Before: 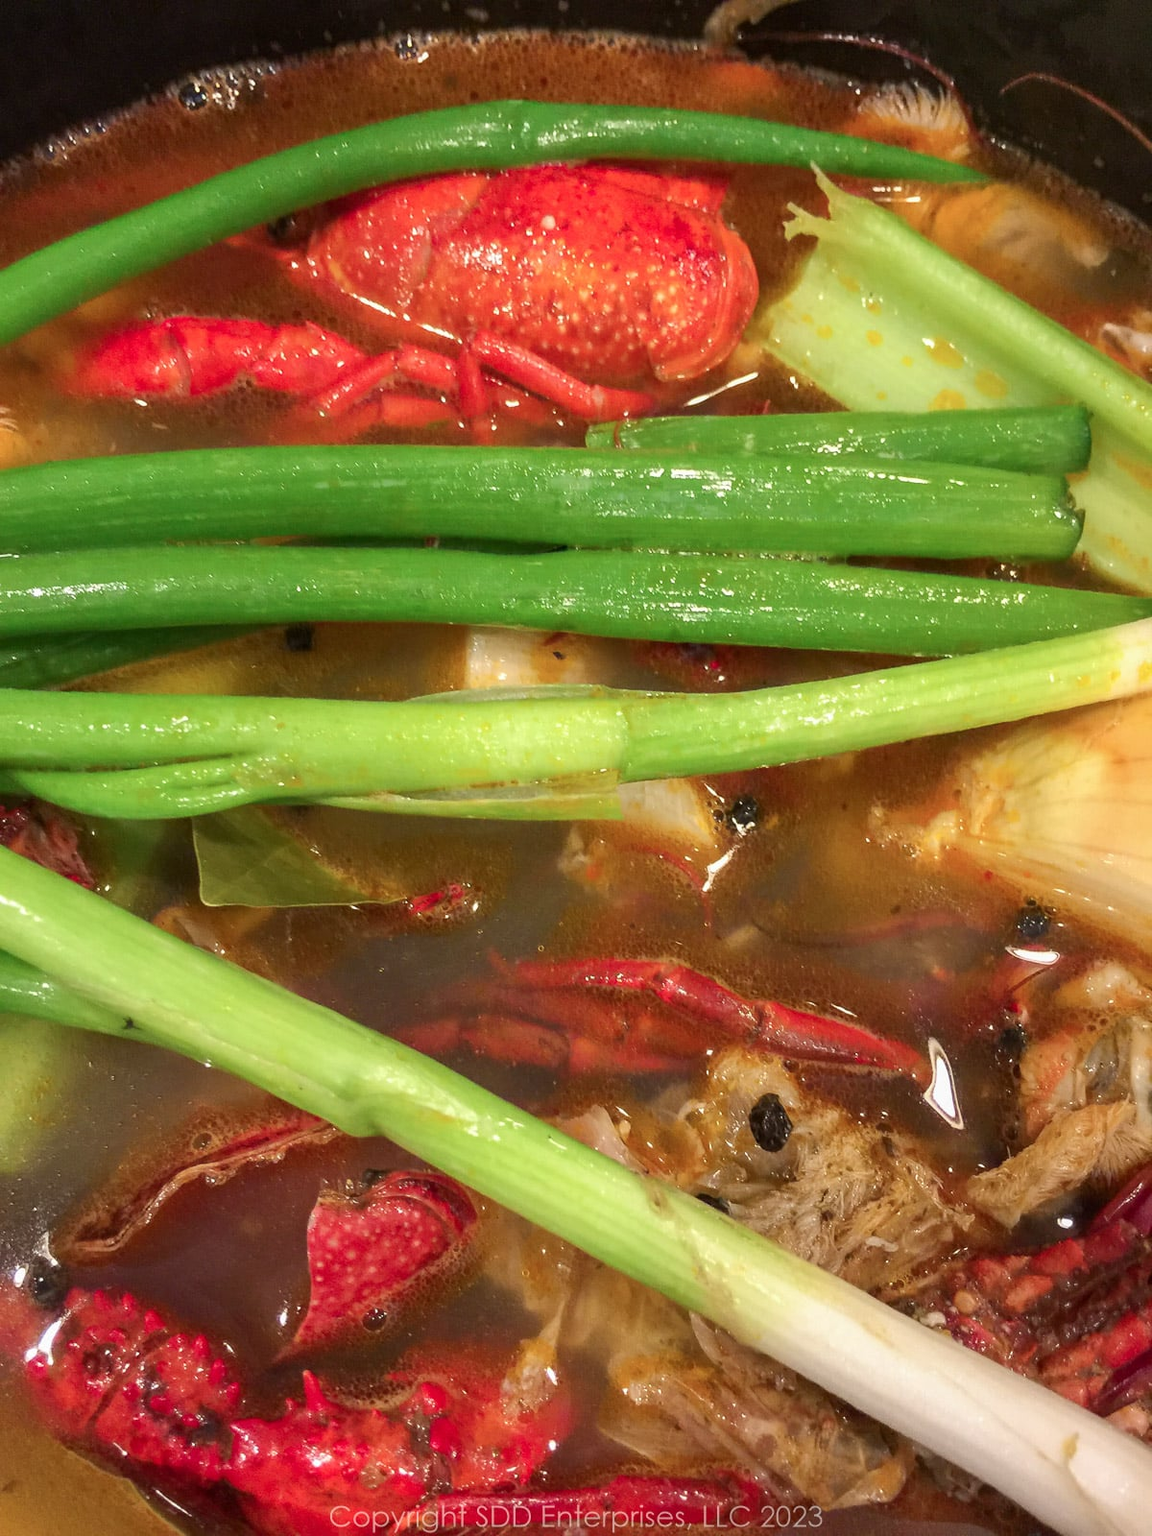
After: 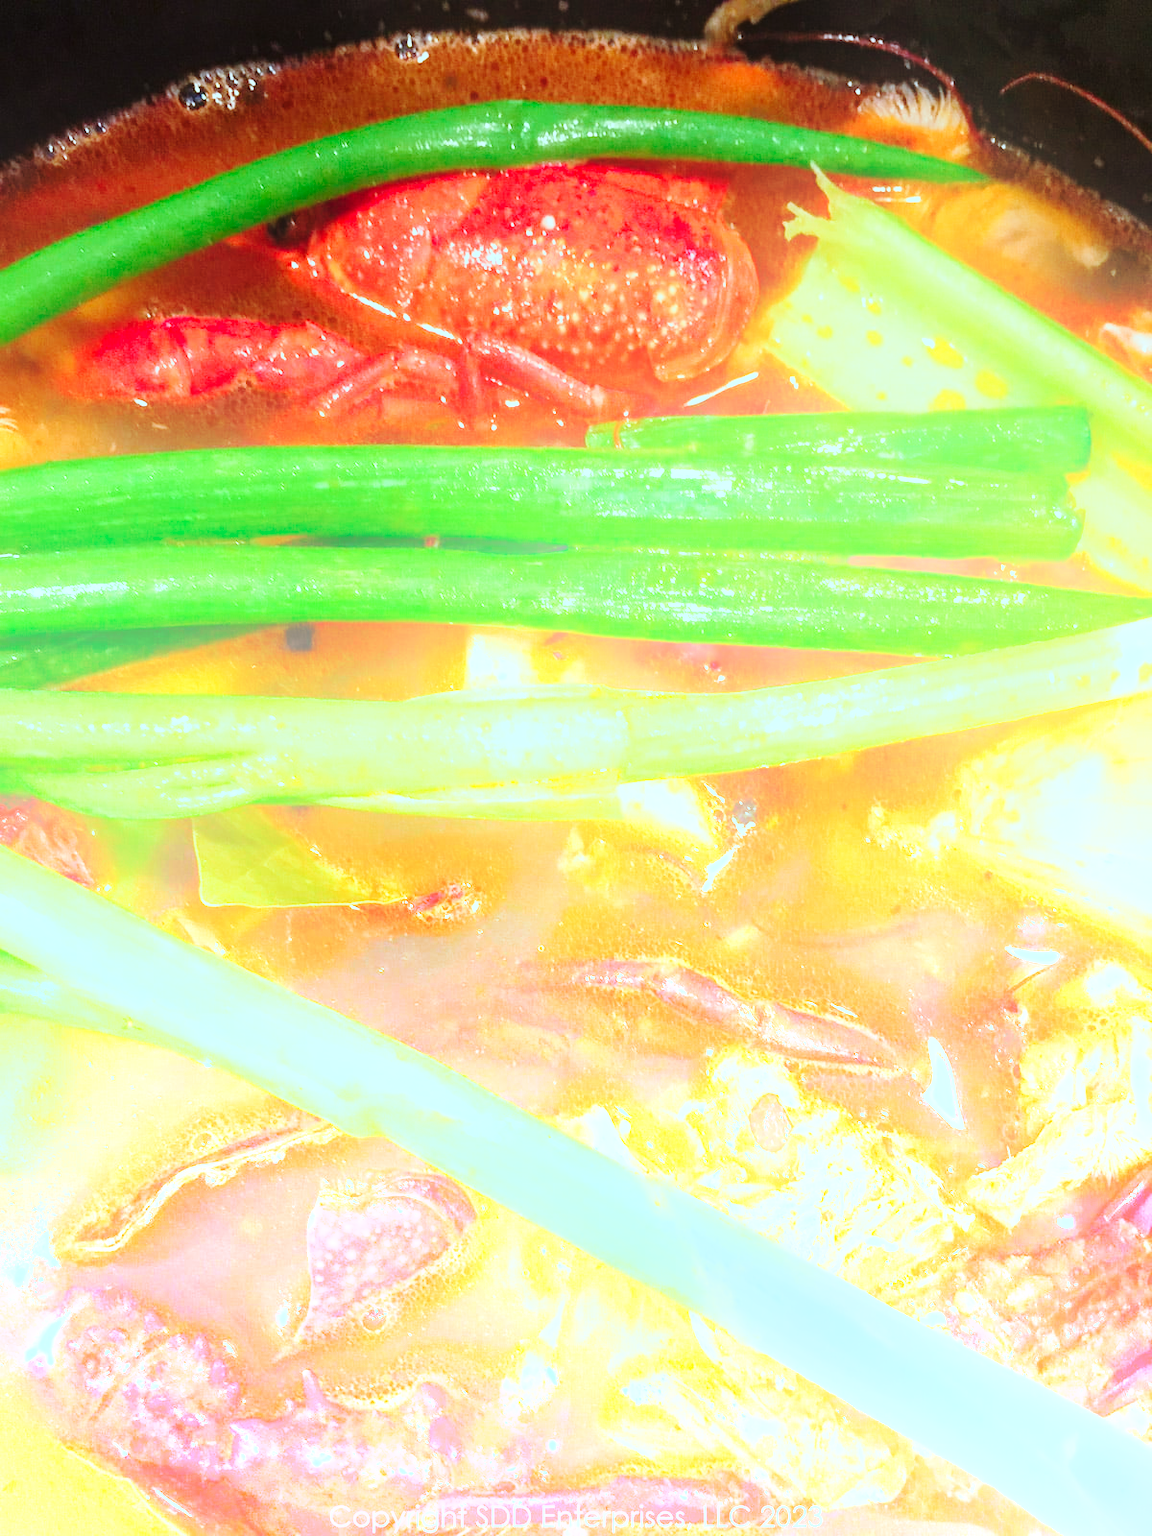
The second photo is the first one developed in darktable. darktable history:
base curve: curves: ch0 [(0, 0) (0.028, 0.03) (0.121, 0.232) (0.46, 0.748) (0.859, 0.968) (1, 1)], preserve colors none
graduated density: density -3.9 EV
bloom: on, module defaults
color correction: highlights a* -10.69, highlights b* -19.19
